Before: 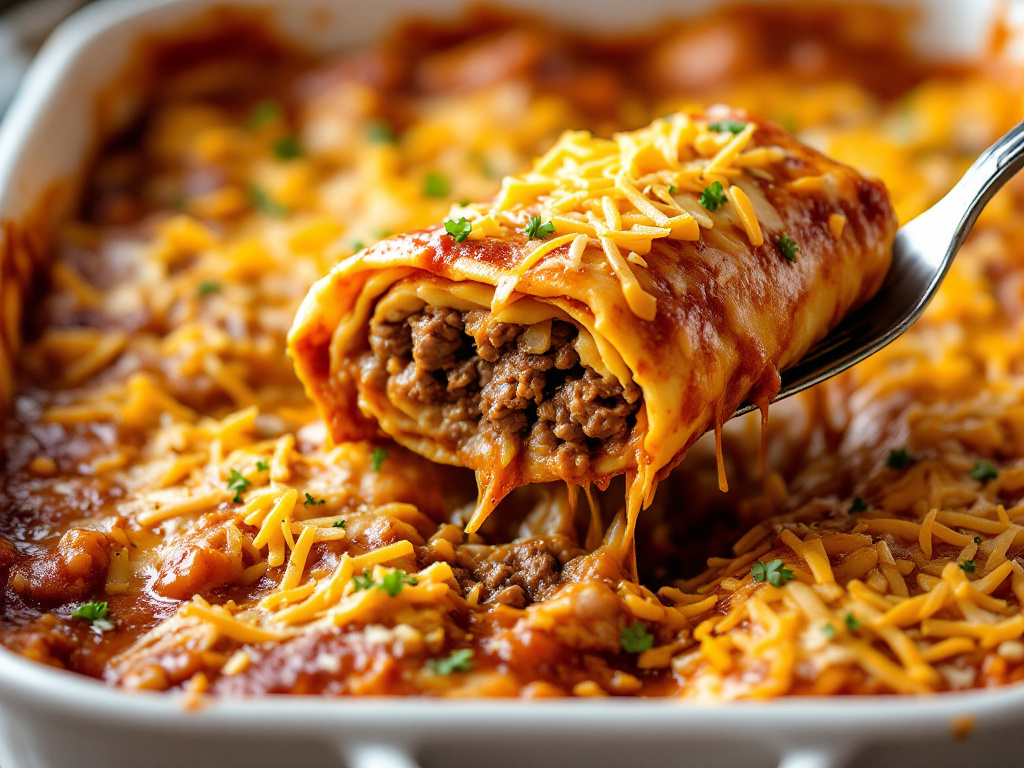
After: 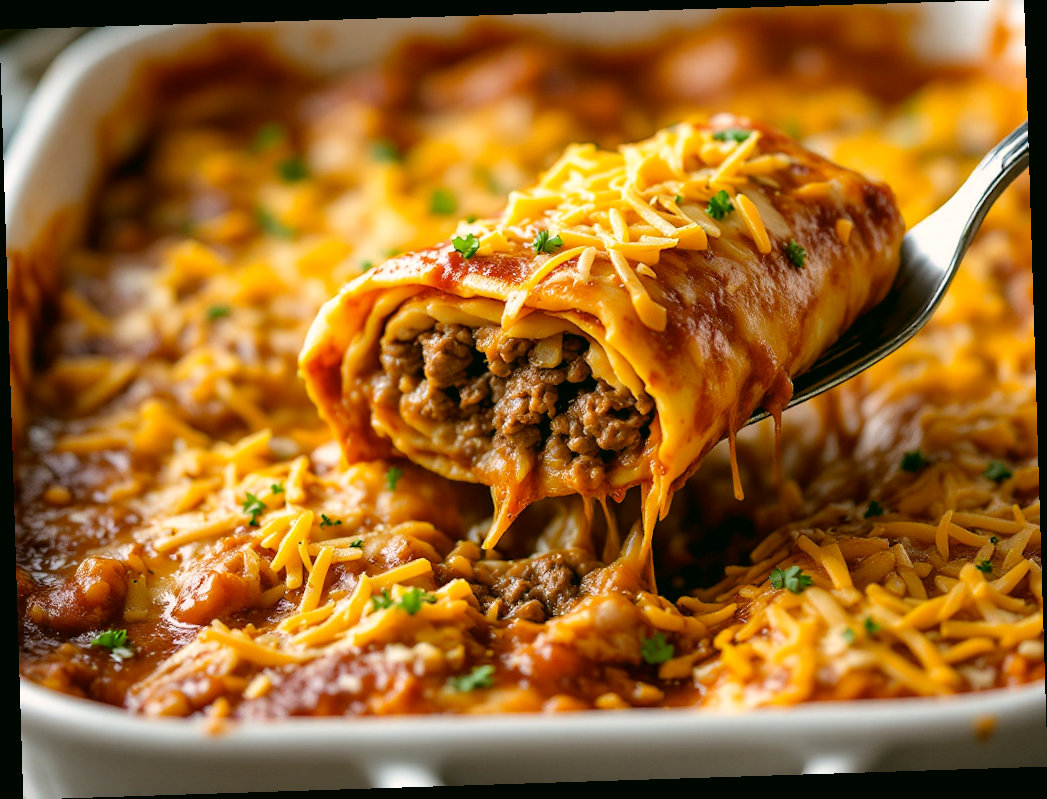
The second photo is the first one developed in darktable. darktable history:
color correction: highlights a* 4.02, highlights b* 4.98, shadows a* -7.55, shadows b* 4.98
rotate and perspective: rotation -1.77°, lens shift (horizontal) 0.004, automatic cropping off
